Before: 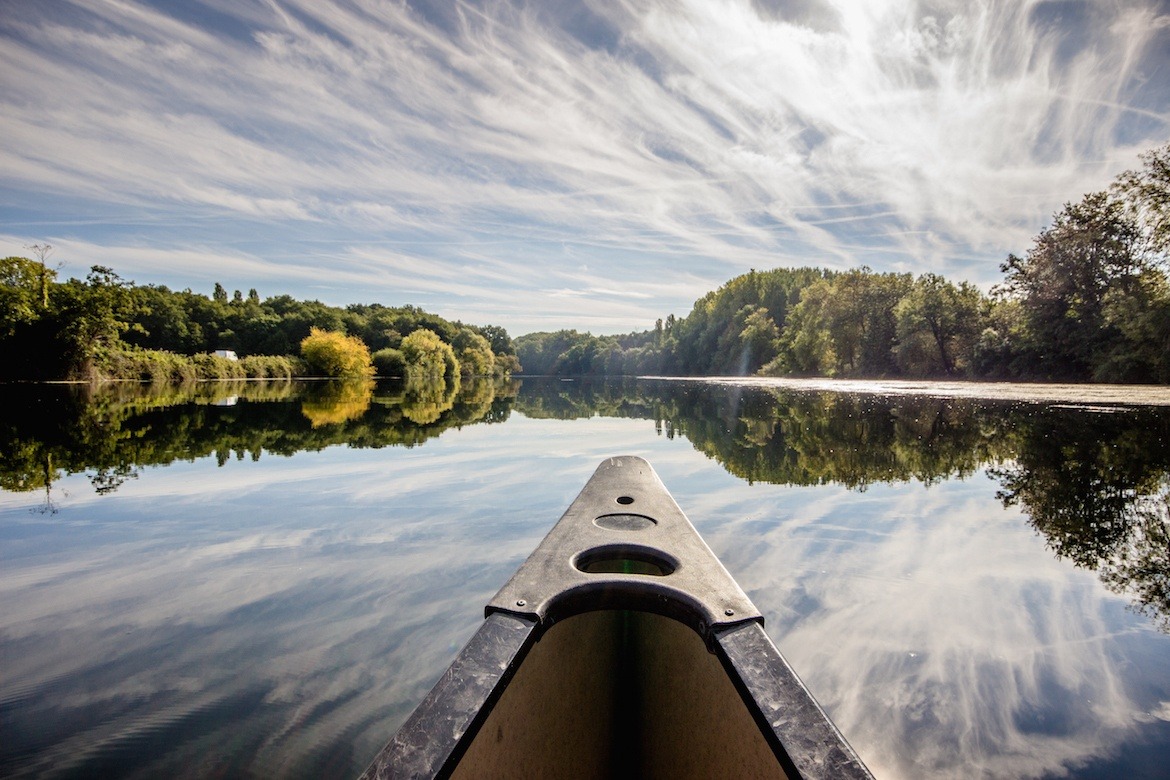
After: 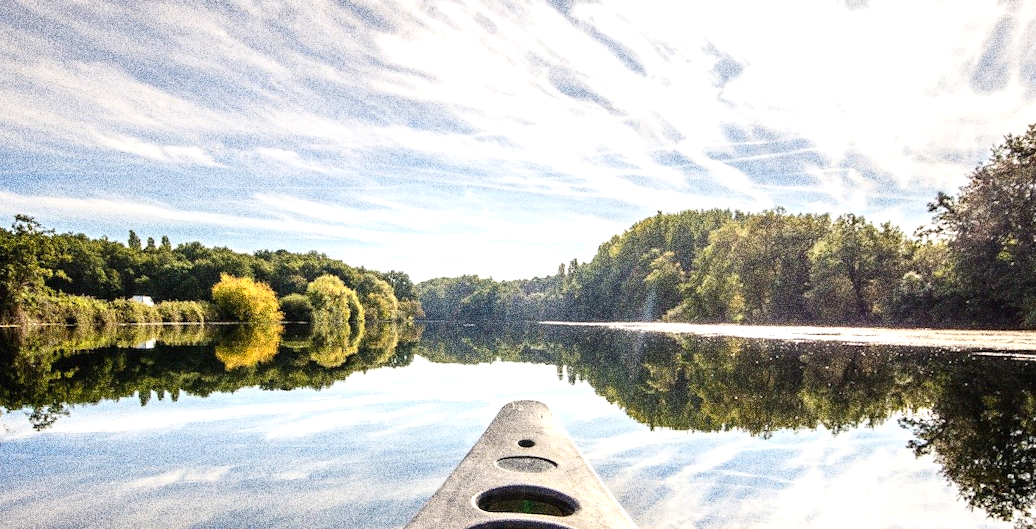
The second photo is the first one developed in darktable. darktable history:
crop: left 2.737%, top 7.287%, right 3.421%, bottom 20.179%
exposure: black level correction 0, exposure 0.7 EV, compensate exposure bias true, compensate highlight preservation false
tone equalizer: on, module defaults
rotate and perspective: rotation 0.062°, lens shift (vertical) 0.115, lens shift (horizontal) -0.133, crop left 0.047, crop right 0.94, crop top 0.061, crop bottom 0.94
grain: coarseness 30.02 ISO, strength 100%
